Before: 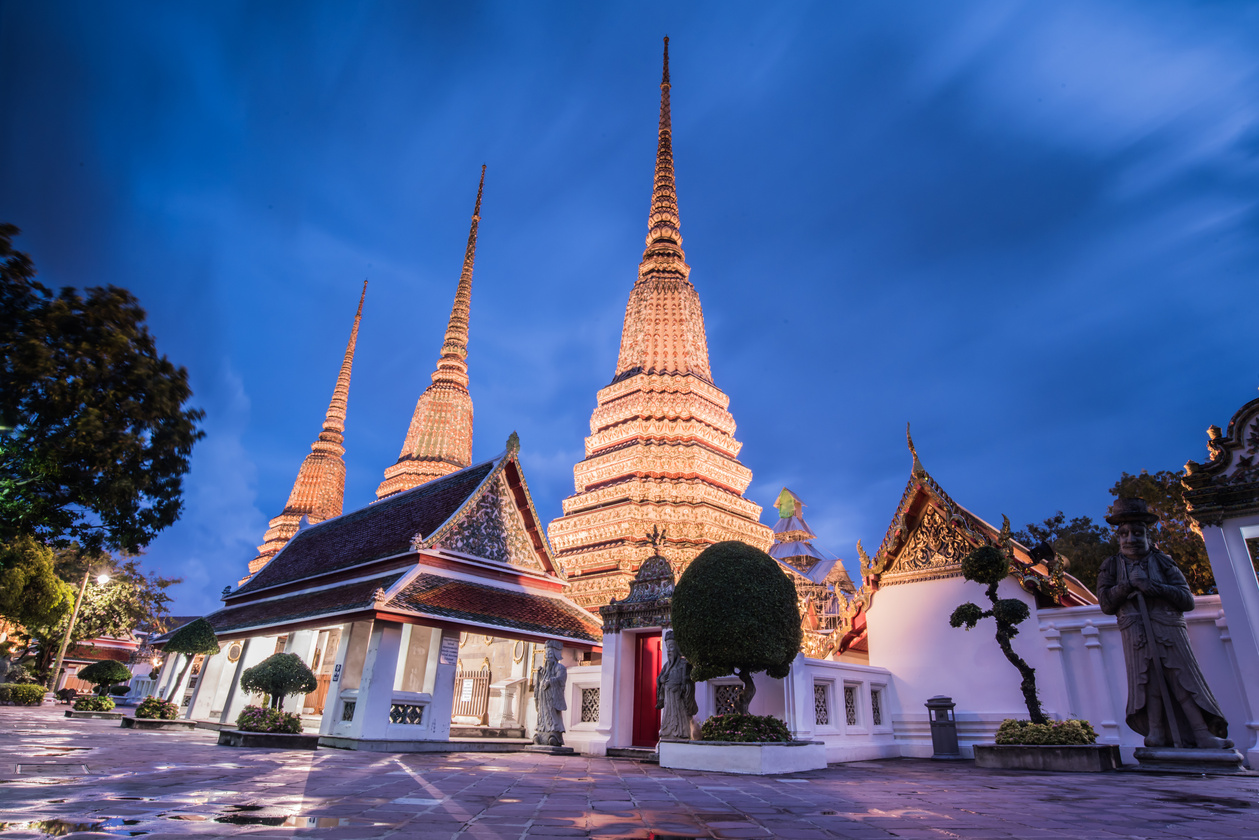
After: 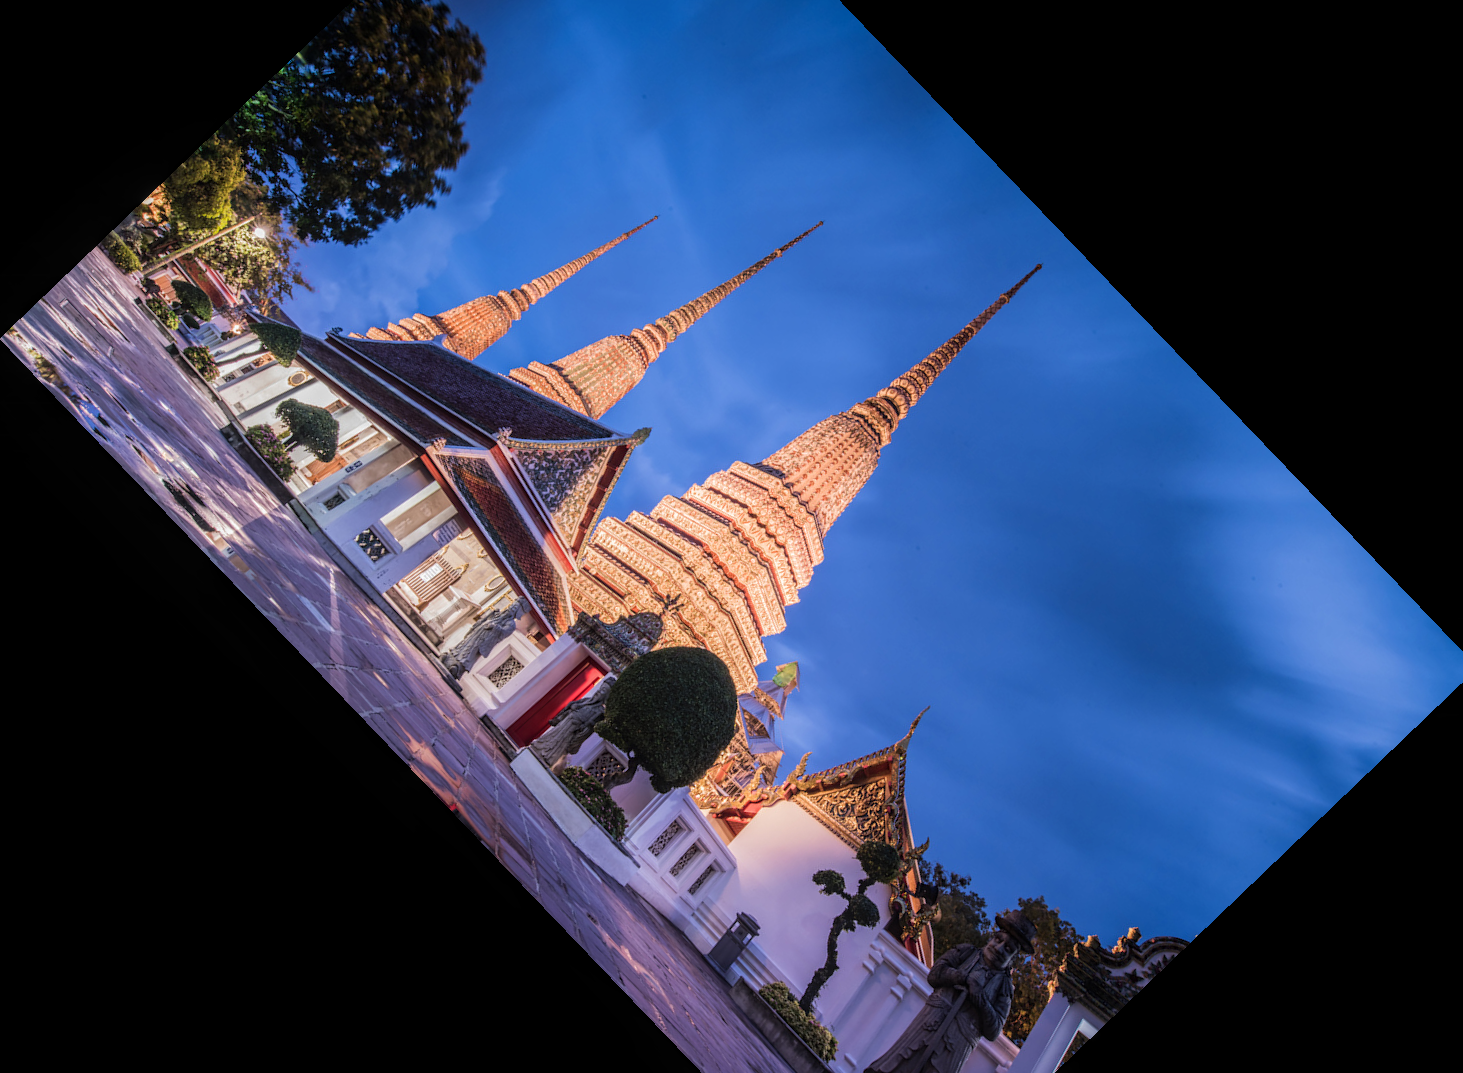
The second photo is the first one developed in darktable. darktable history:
crop and rotate: angle -46.26°, top 16.234%, right 0.912%, bottom 11.704%
local contrast: on, module defaults
contrast equalizer: y [[0.439, 0.44, 0.442, 0.457, 0.493, 0.498], [0.5 ×6], [0.5 ×6], [0 ×6], [0 ×6]], mix 0.59
